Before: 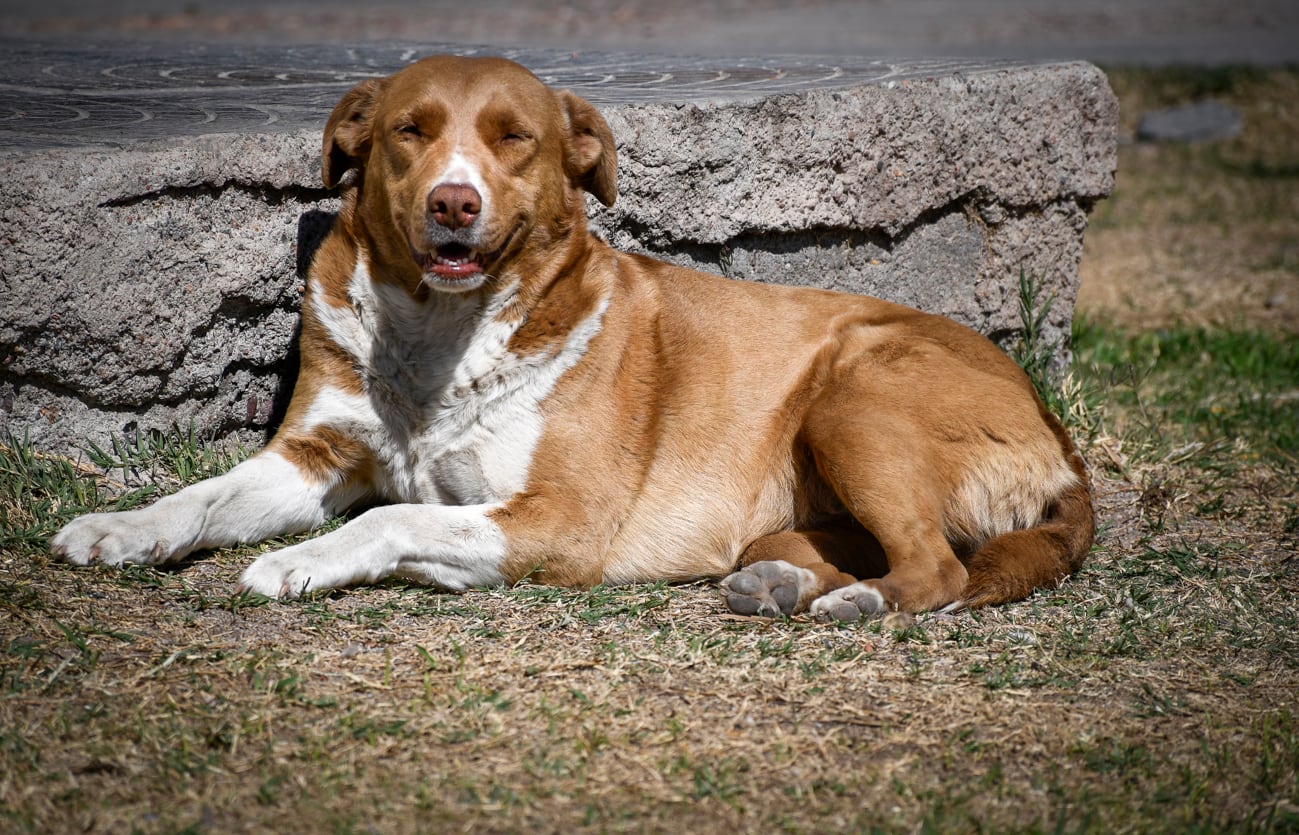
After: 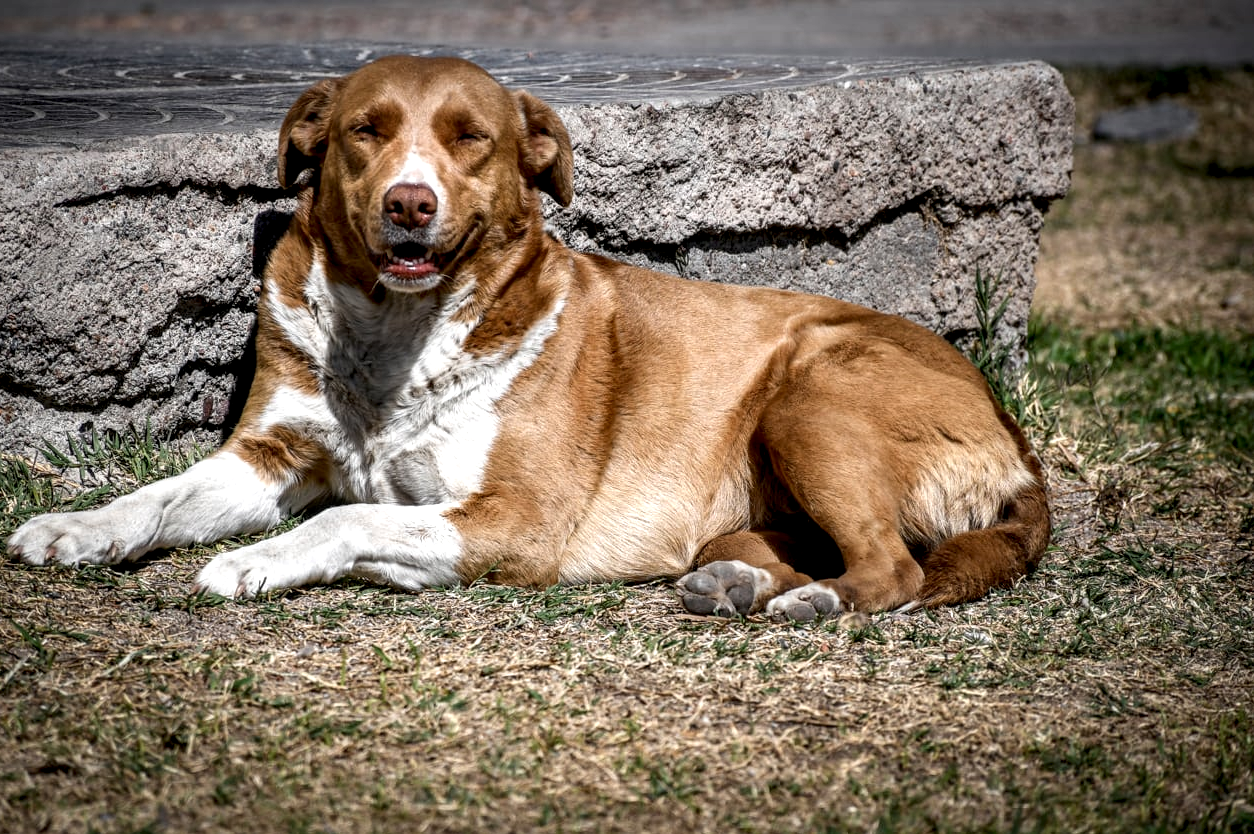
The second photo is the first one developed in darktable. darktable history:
local contrast: highlights 60%, shadows 59%, detail 160%
crop and rotate: left 3.46%
